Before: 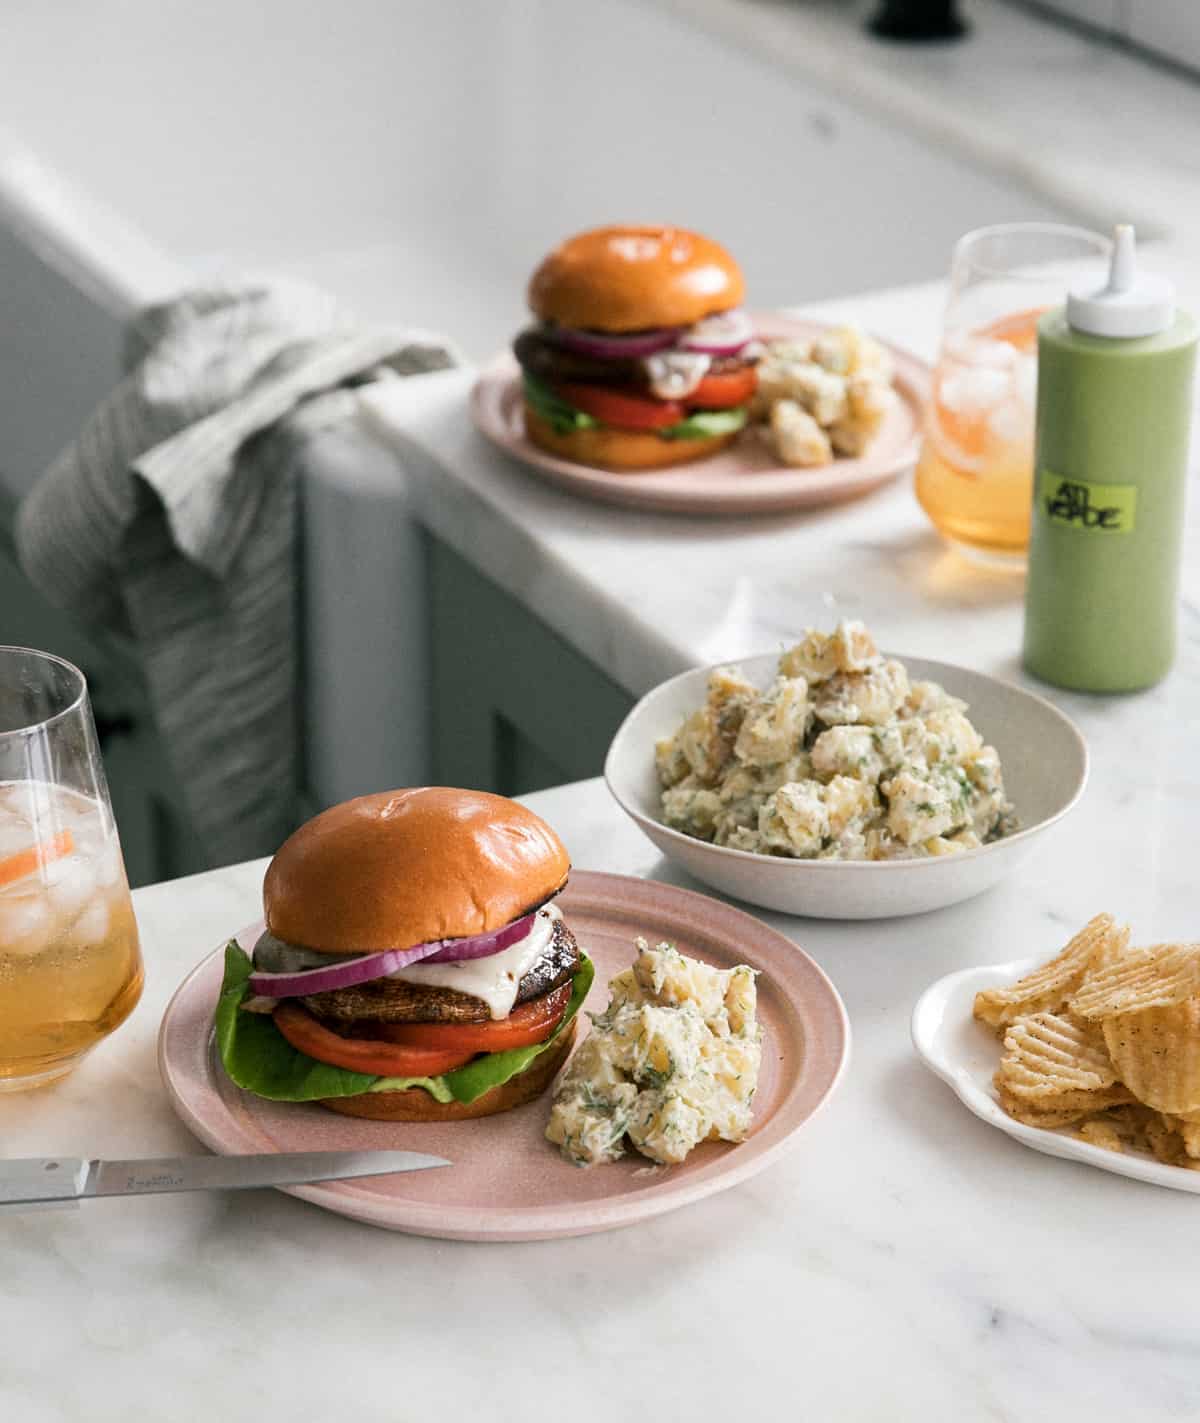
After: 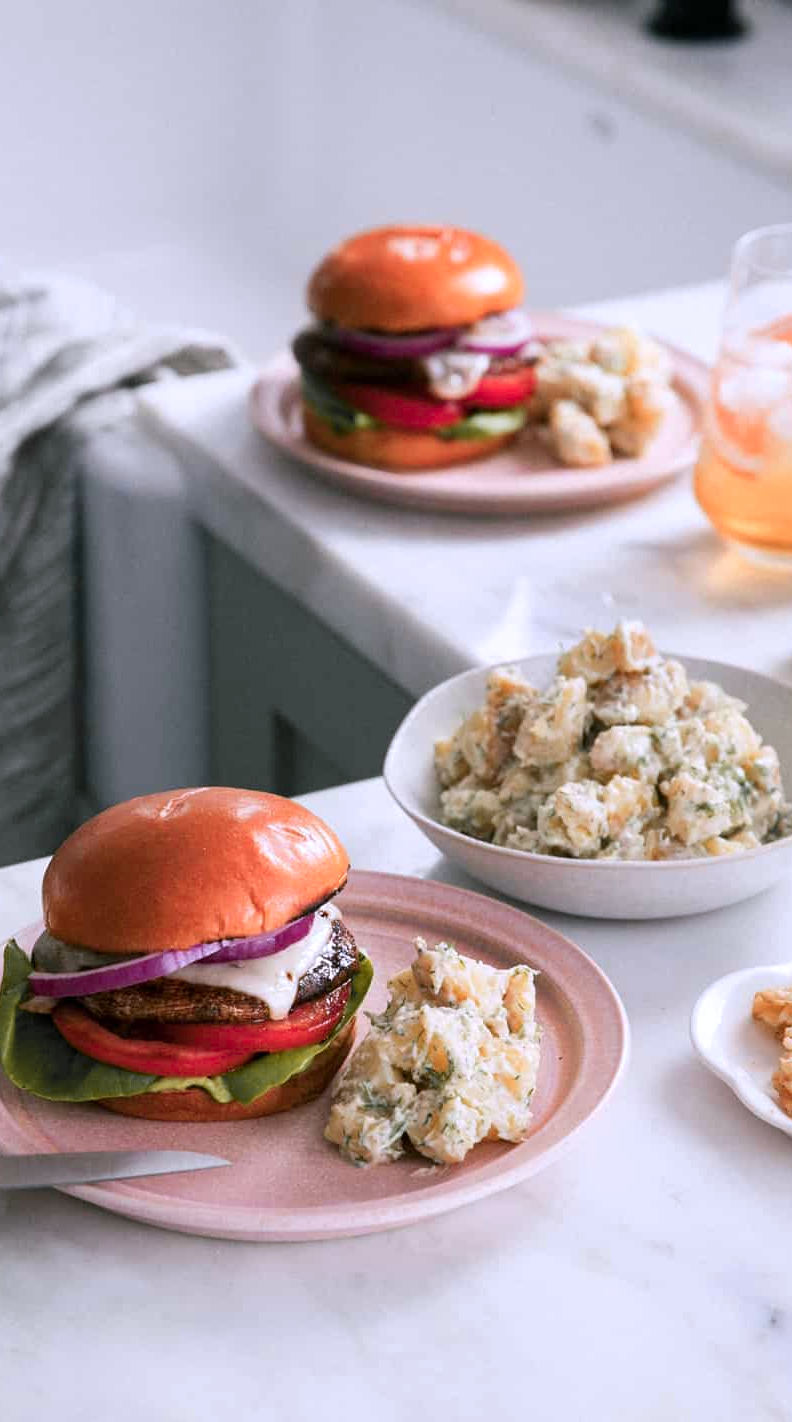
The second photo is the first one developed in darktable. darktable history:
white balance: red 1.004, blue 1.096
color zones: curves: ch1 [(0.29, 0.492) (0.373, 0.185) (0.509, 0.481)]; ch2 [(0.25, 0.462) (0.749, 0.457)], mix 40.67%
crop and rotate: left 18.442%, right 15.508%
